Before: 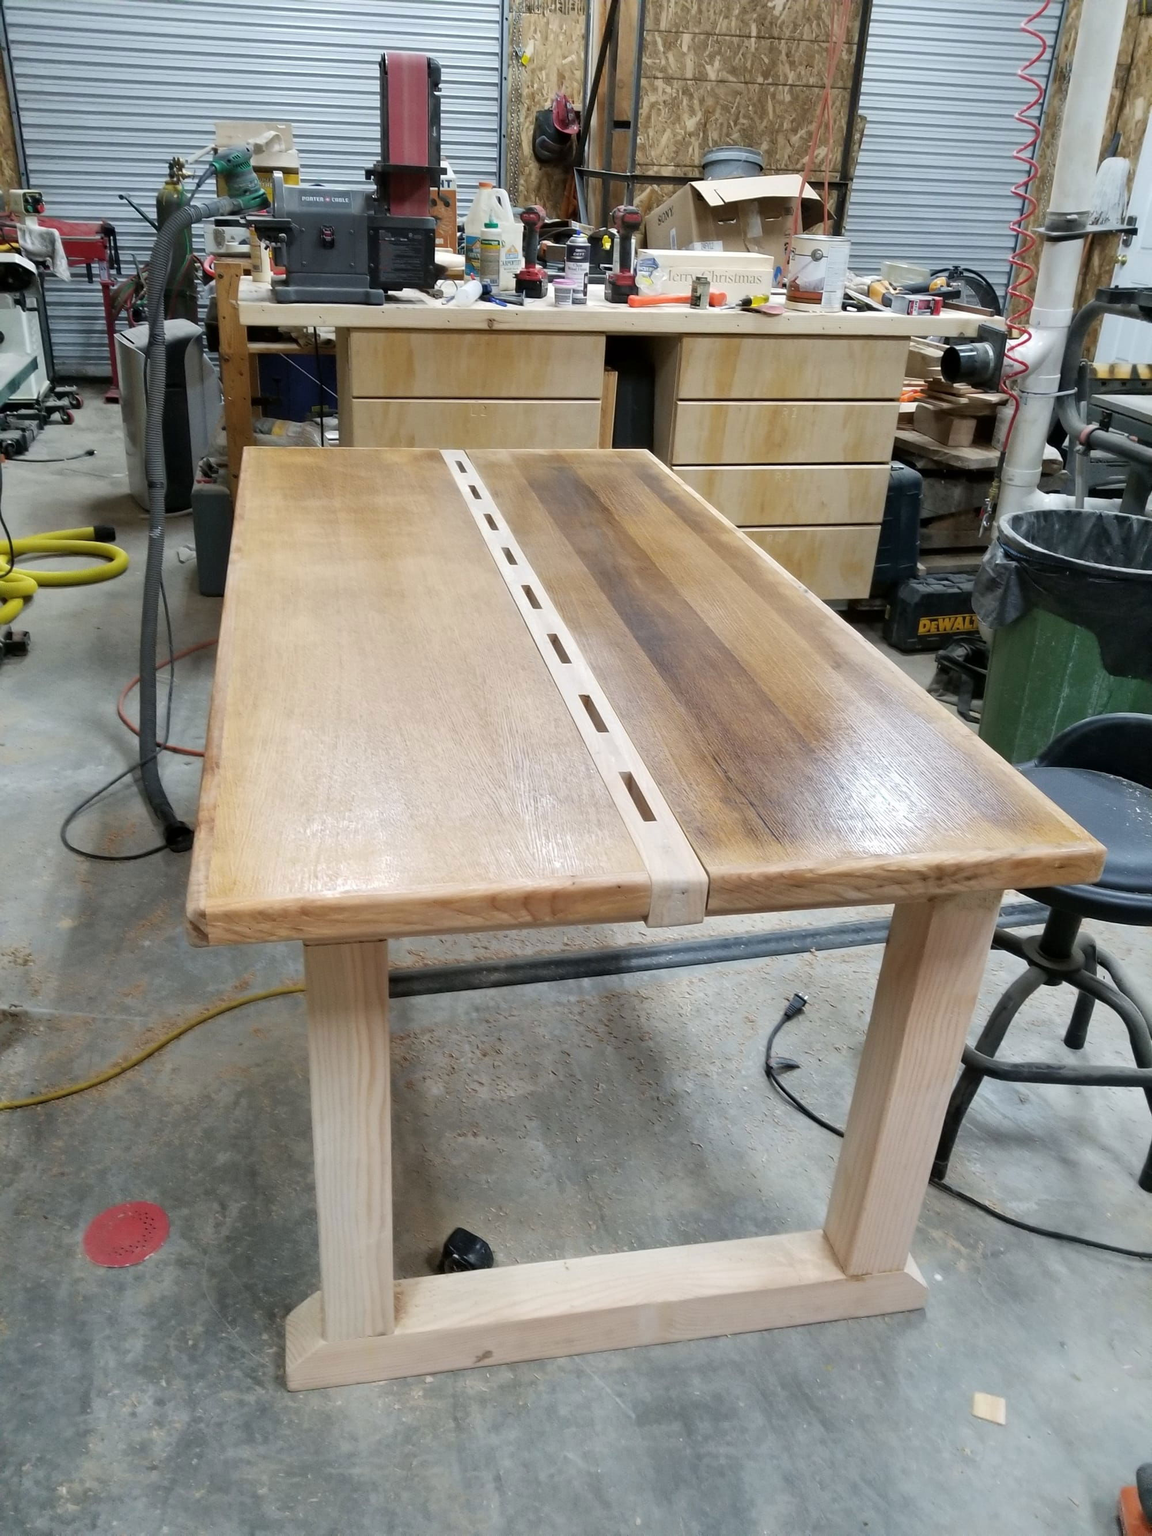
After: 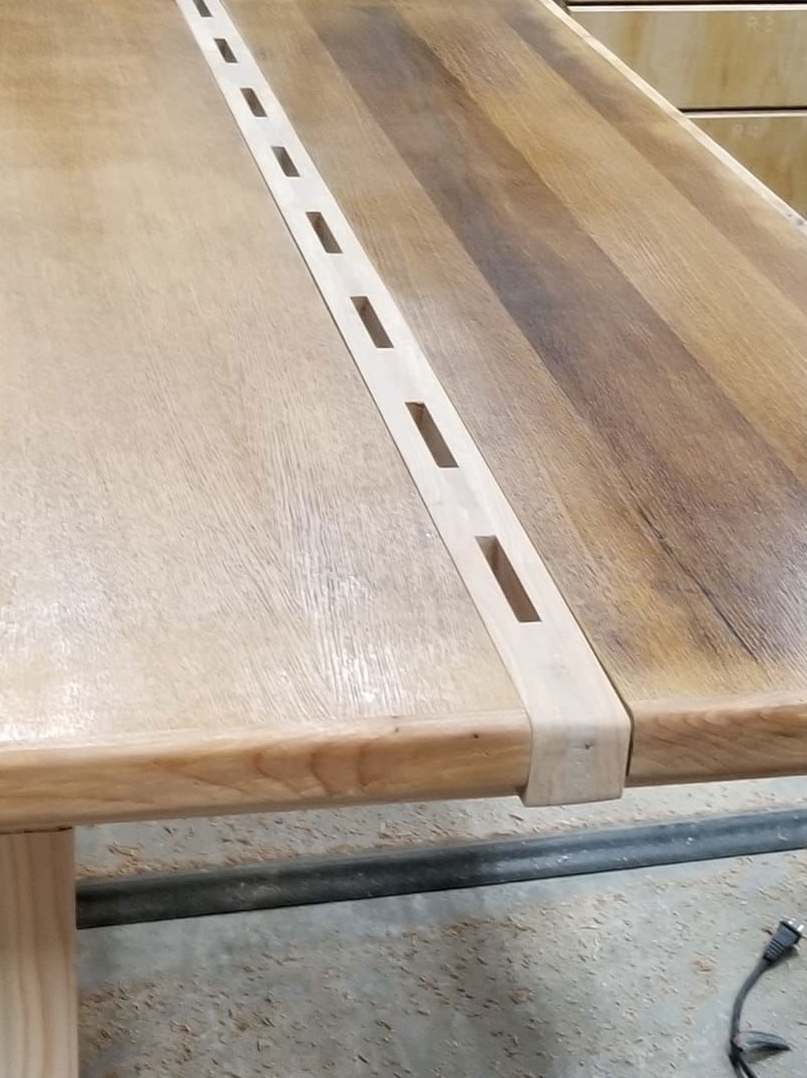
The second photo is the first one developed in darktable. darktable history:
crop: left 29.986%, top 30.158%, right 29.63%, bottom 29.421%
